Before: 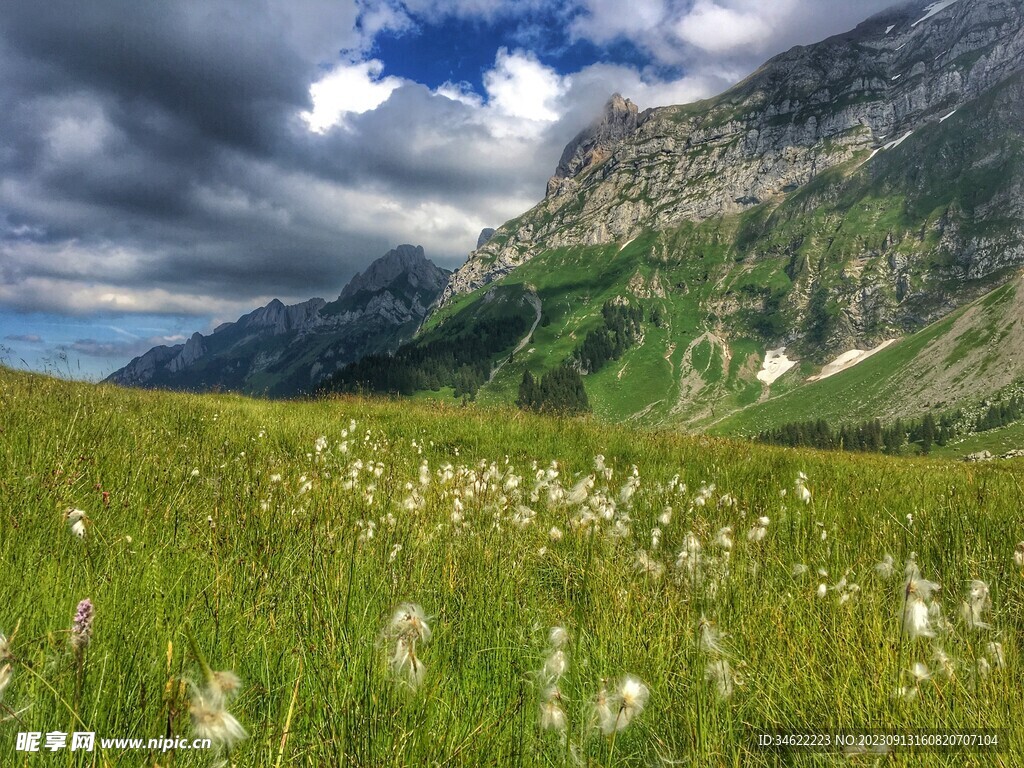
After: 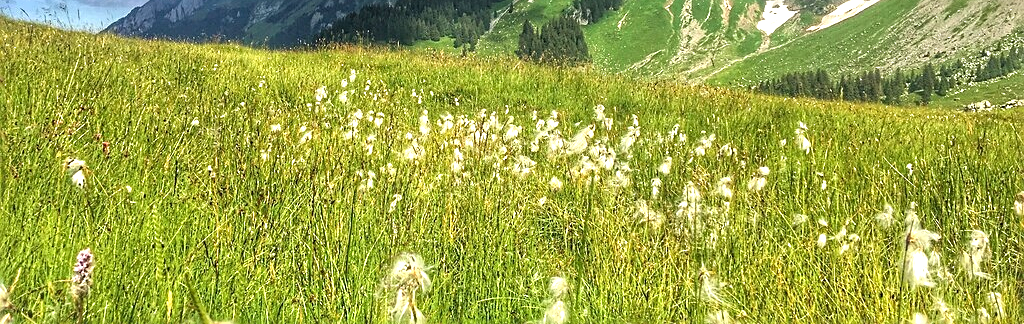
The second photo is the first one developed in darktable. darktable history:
exposure: black level correction 0, exposure 1.001 EV, compensate exposure bias true, compensate highlight preservation false
crop: top 45.608%, bottom 12.175%
sharpen: on, module defaults
